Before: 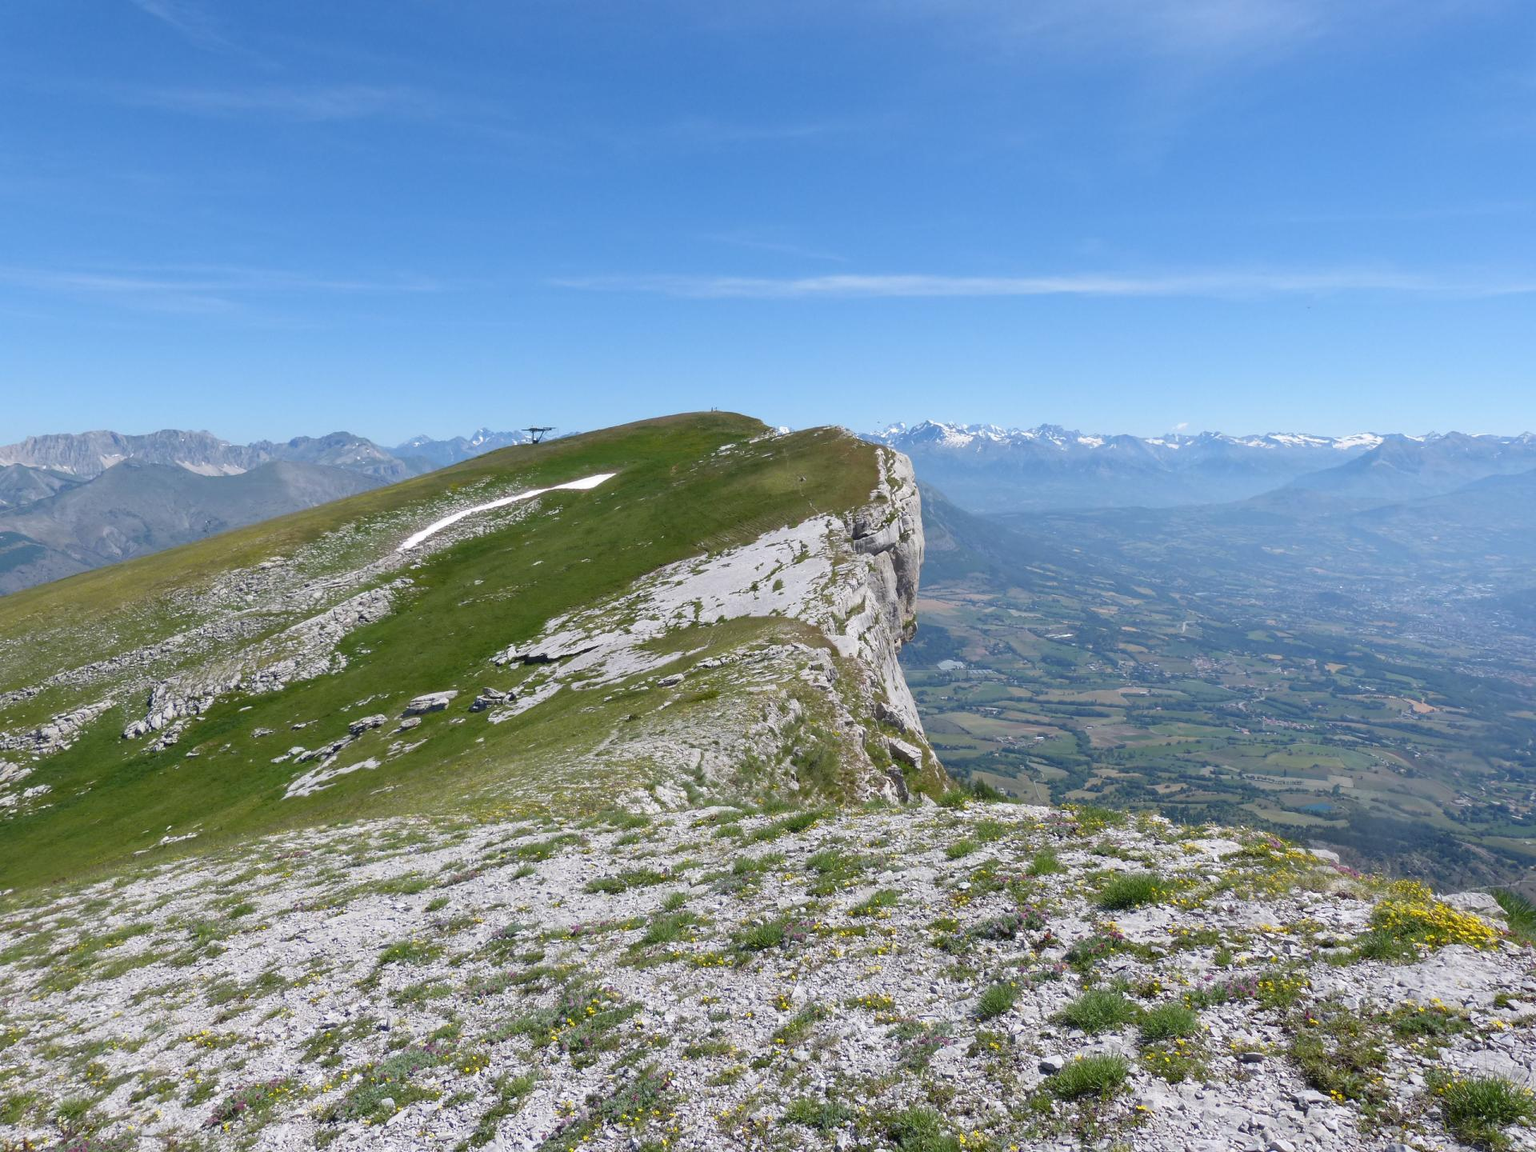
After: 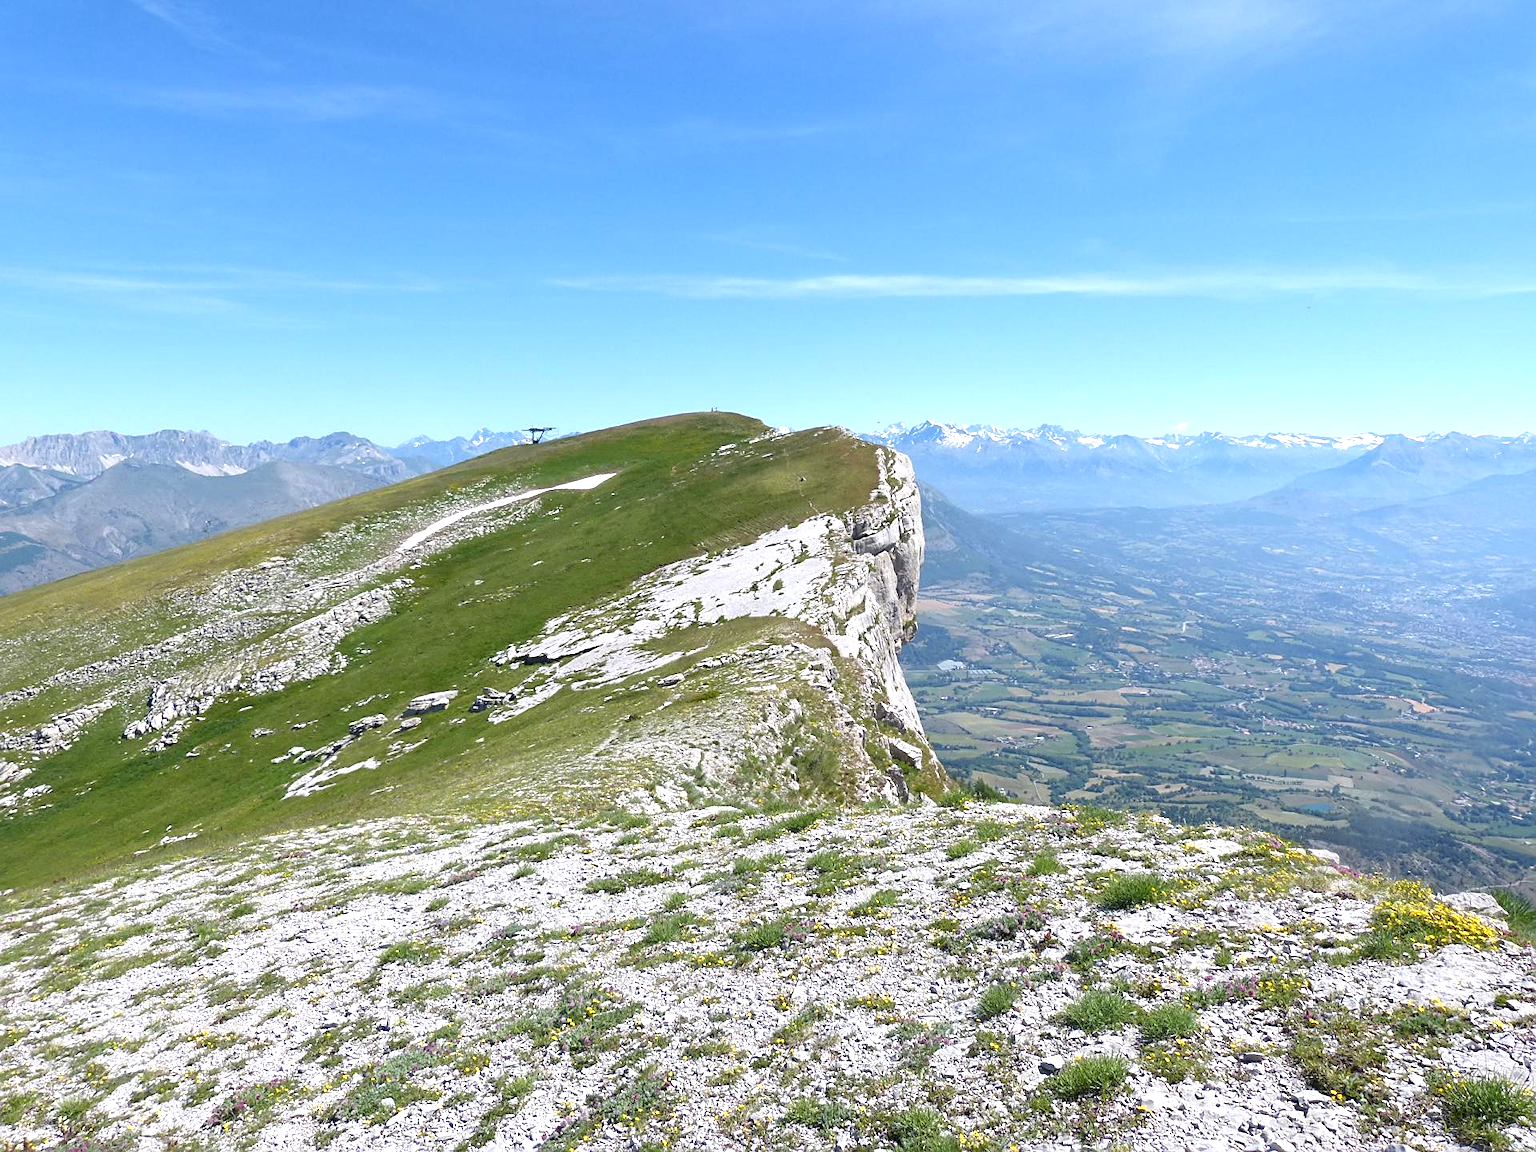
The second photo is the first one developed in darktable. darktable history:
sharpen: on, module defaults
color correction: highlights a* -0.182, highlights b* -0.124
exposure: black level correction 0, exposure 0.7 EV, compensate exposure bias true, compensate highlight preservation false
